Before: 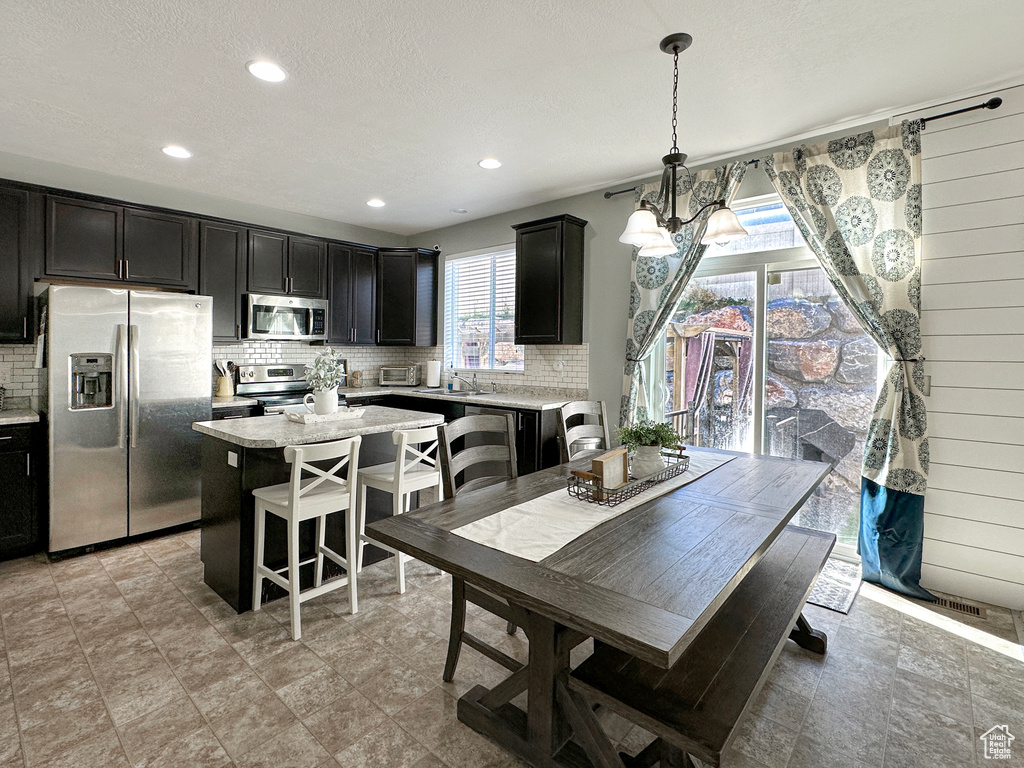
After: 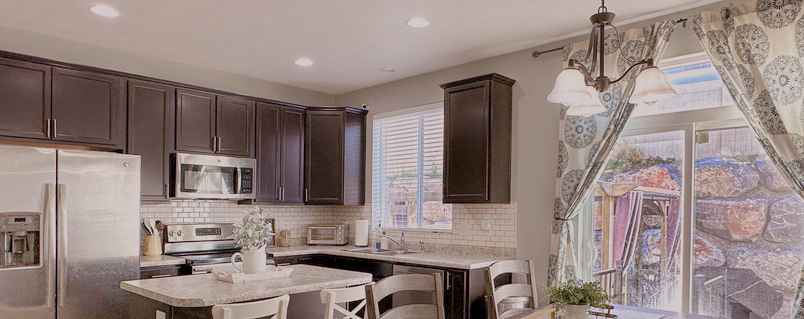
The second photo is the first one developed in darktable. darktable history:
crop: left 7.036%, top 18.398%, right 14.379%, bottom 40.043%
color balance rgb: contrast -30%
rgb levels: mode RGB, independent channels, levels [[0, 0.474, 1], [0, 0.5, 1], [0, 0.5, 1]]
